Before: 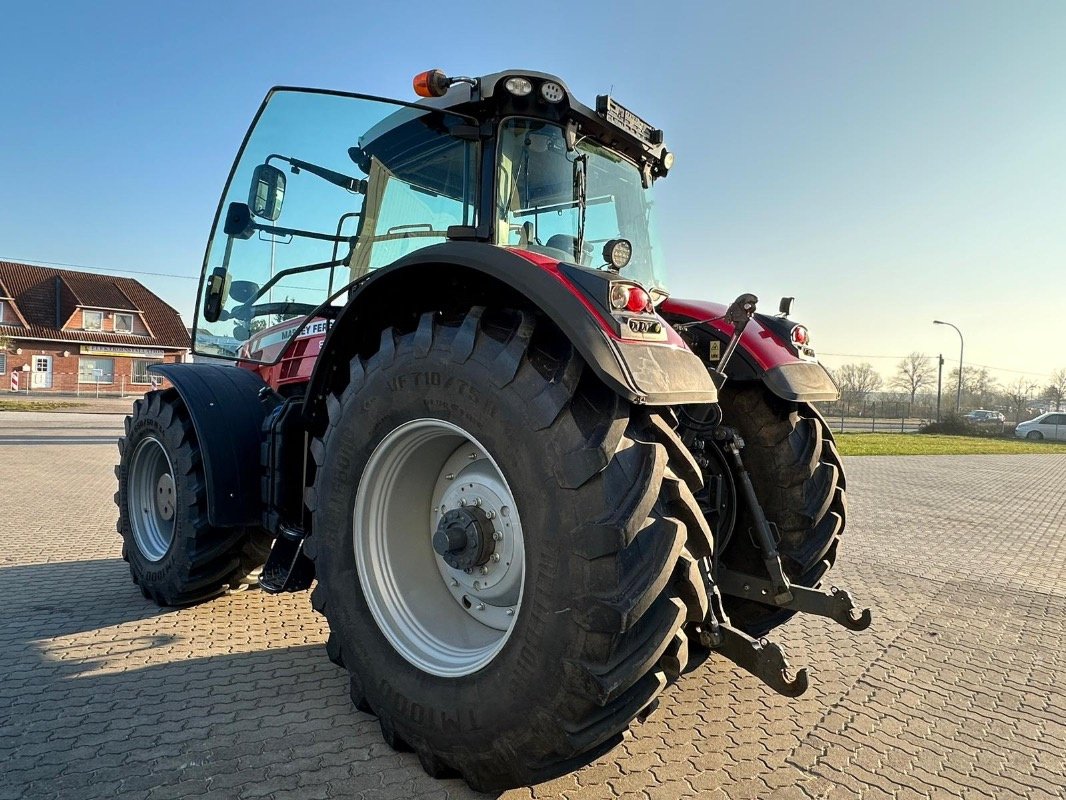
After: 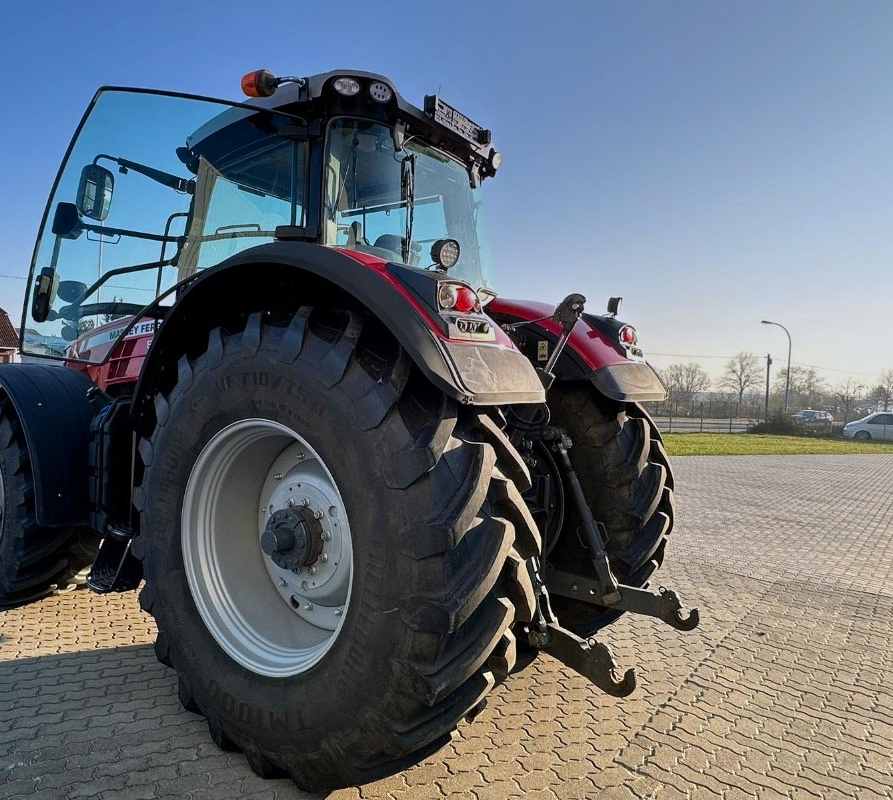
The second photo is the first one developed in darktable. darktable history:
graduated density: hue 238.83°, saturation 50%
crop: left 16.145%
